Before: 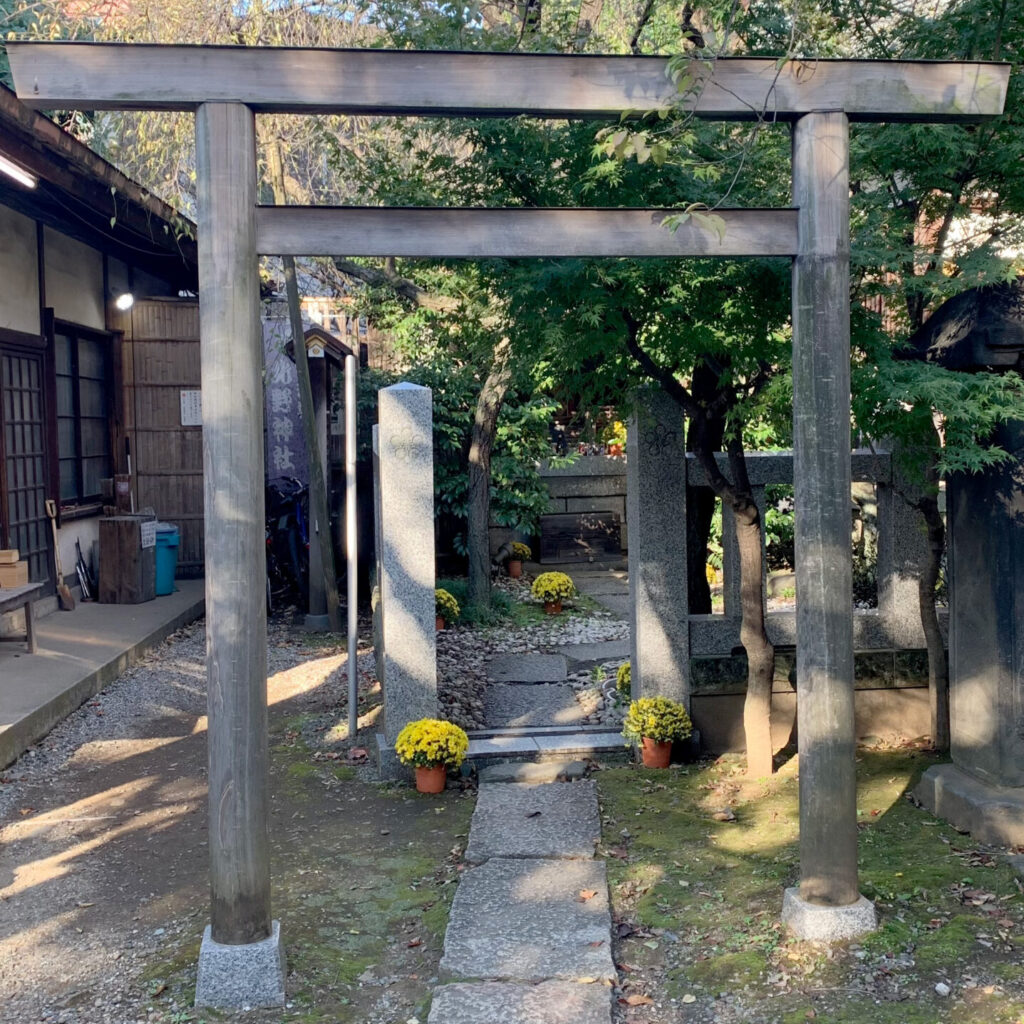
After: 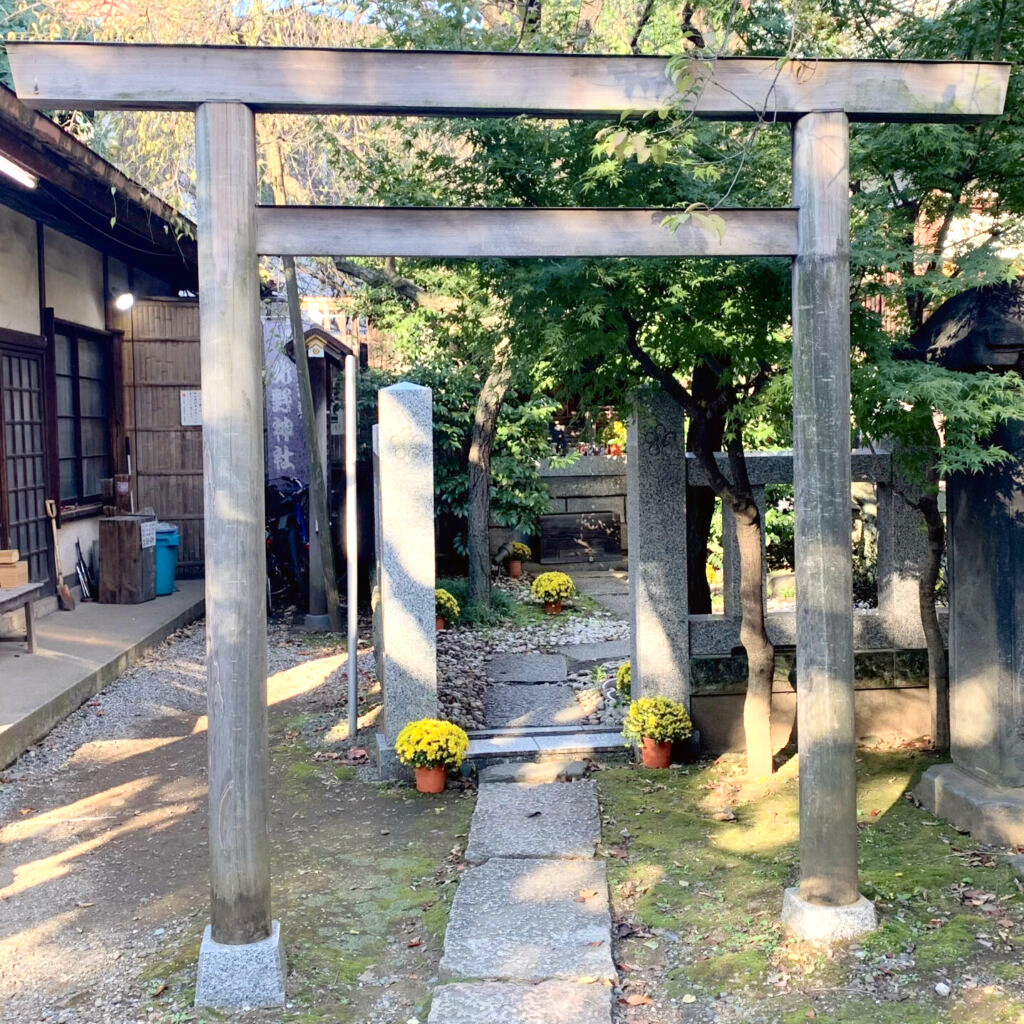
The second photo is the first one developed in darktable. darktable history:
exposure: black level correction 0, exposure 0.5 EV, compensate highlight preservation false
tone curve: curves: ch0 [(0, 0.01) (0.052, 0.045) (0.136, 0.133) (0.29, 0.332) (0.453, 0.531) (0.676, 0.751) (0.89, 0.919) (1, 1)]; ch1 [(0, 0) (0.094, 0.081) (0.285, 0.299) (0.385, 0.403) (0.446, 0.443) (0.495, 0.496) (0.544, 0.552) (0.589, 0.612) (0.722, 0.728) (1, 1)]; ch2 [(0, 0) (0.257, 0.217) (0.43, 0.421) (0.498, 0.507) (0.531, 0.544) (0.56, 0.579) (0.625, 0.642) (1, 1)], color space Lab, independent channels, preserve colors none
